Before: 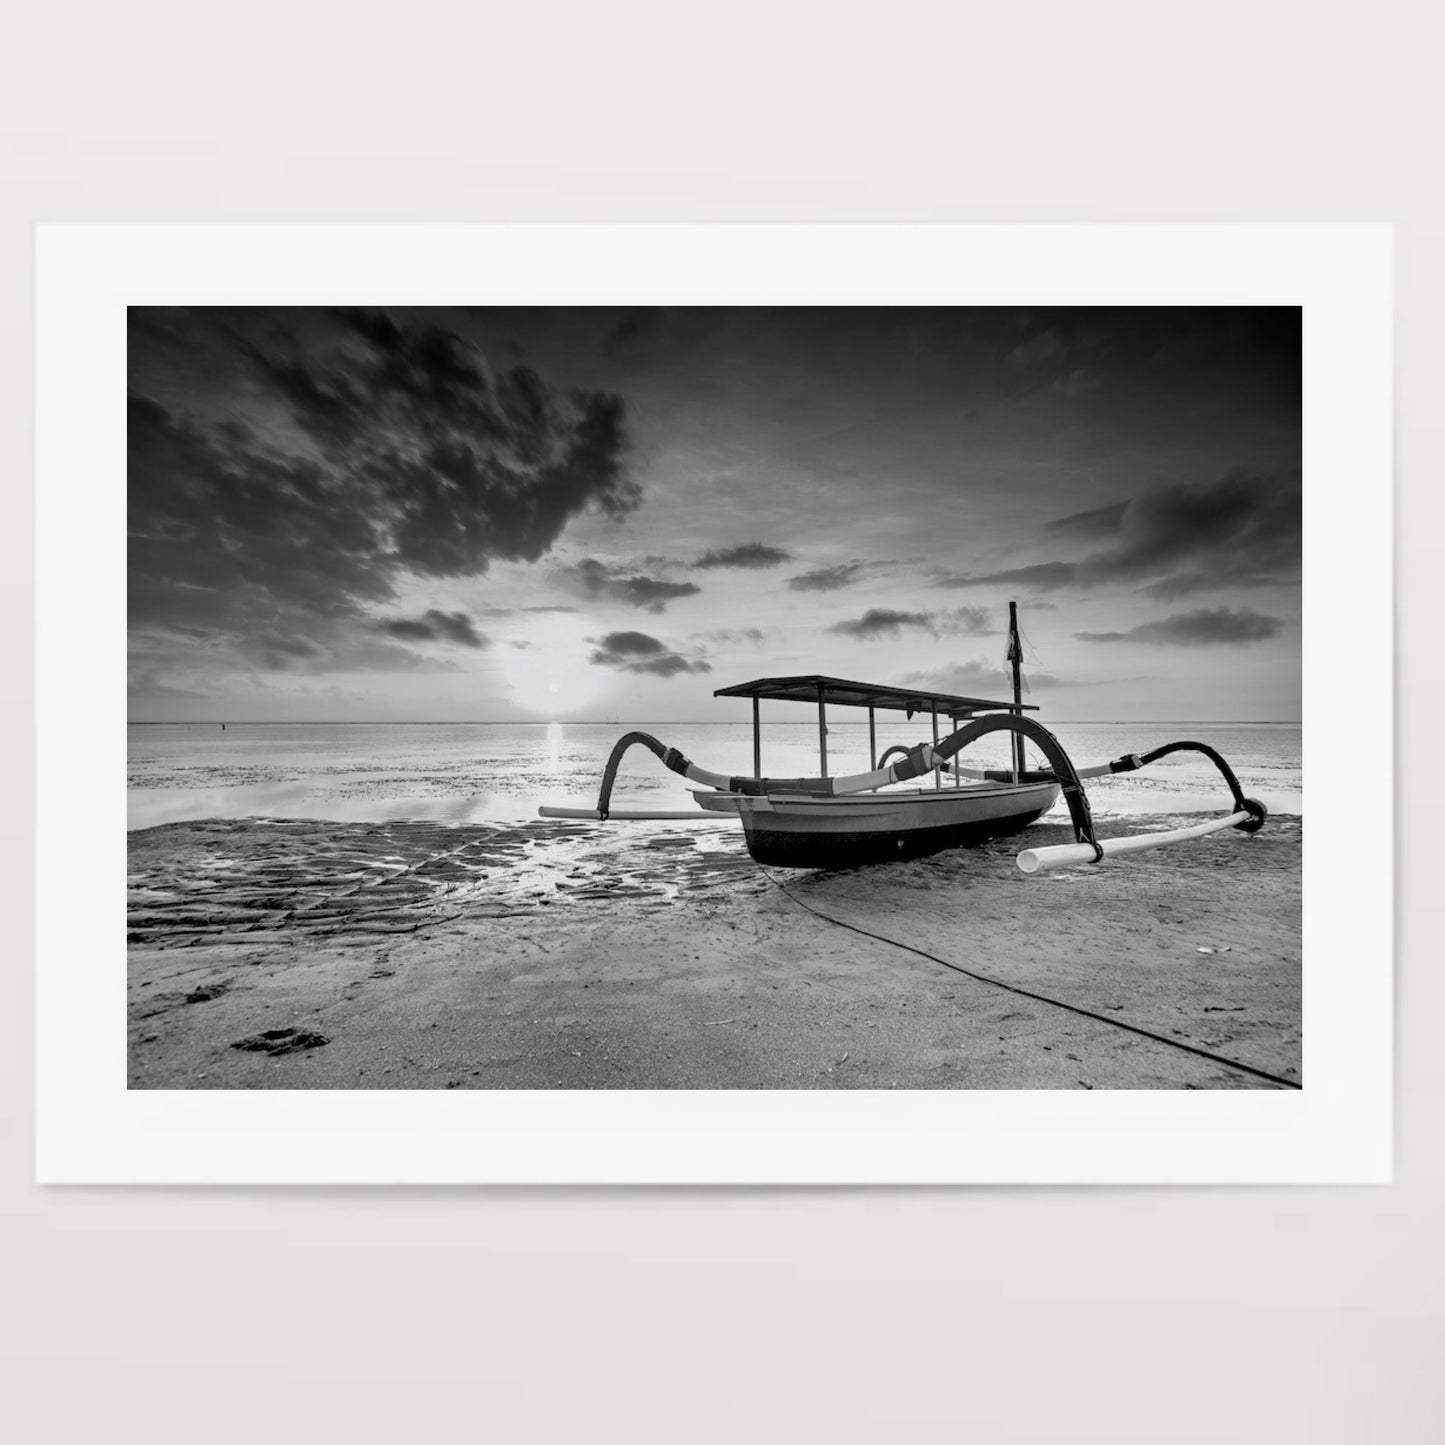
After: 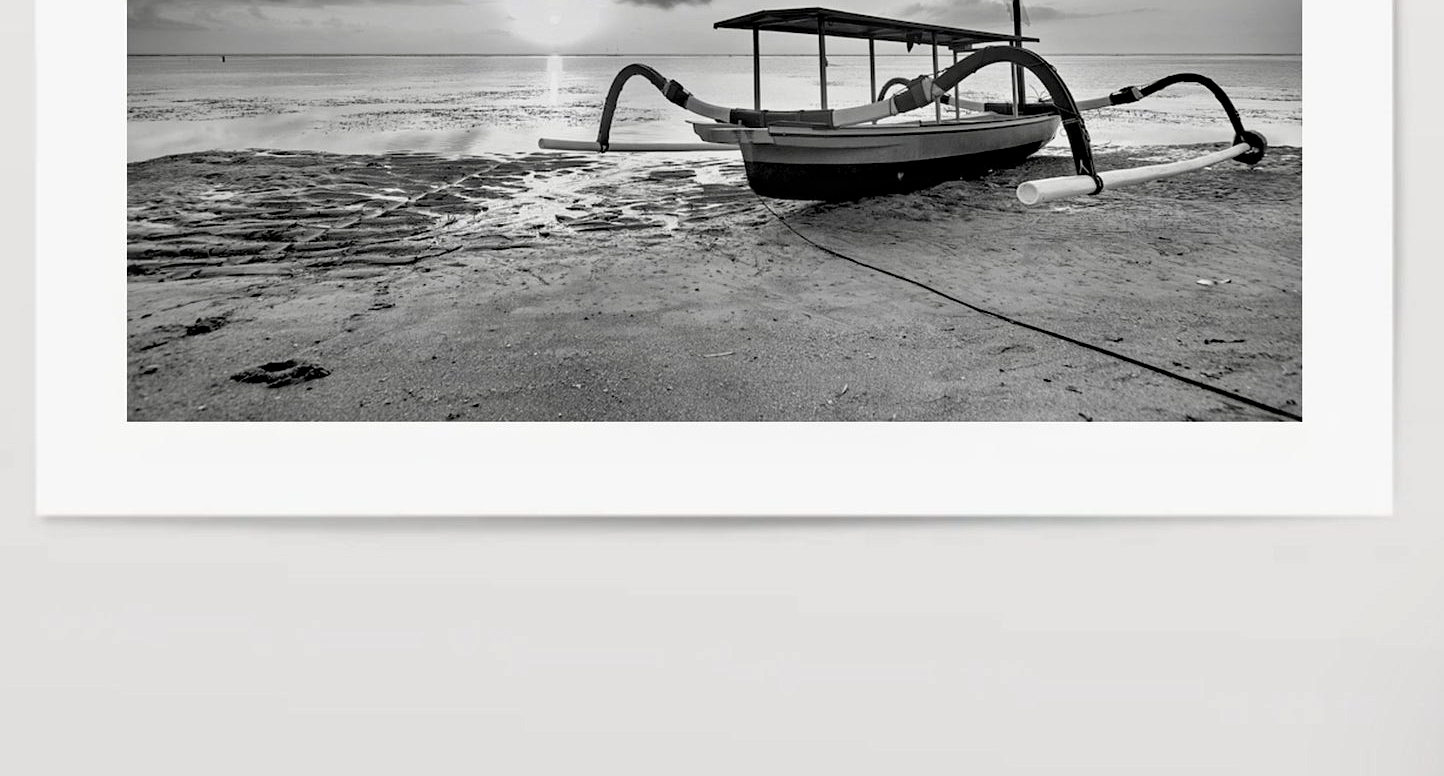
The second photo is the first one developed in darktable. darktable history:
crop and rotate: top 46.237%
sharpen: radius 1.272, amount 0.305, threshold 0
haze removal: strength 0.29, distance 0.25, compatibility mode true, adaptive false
